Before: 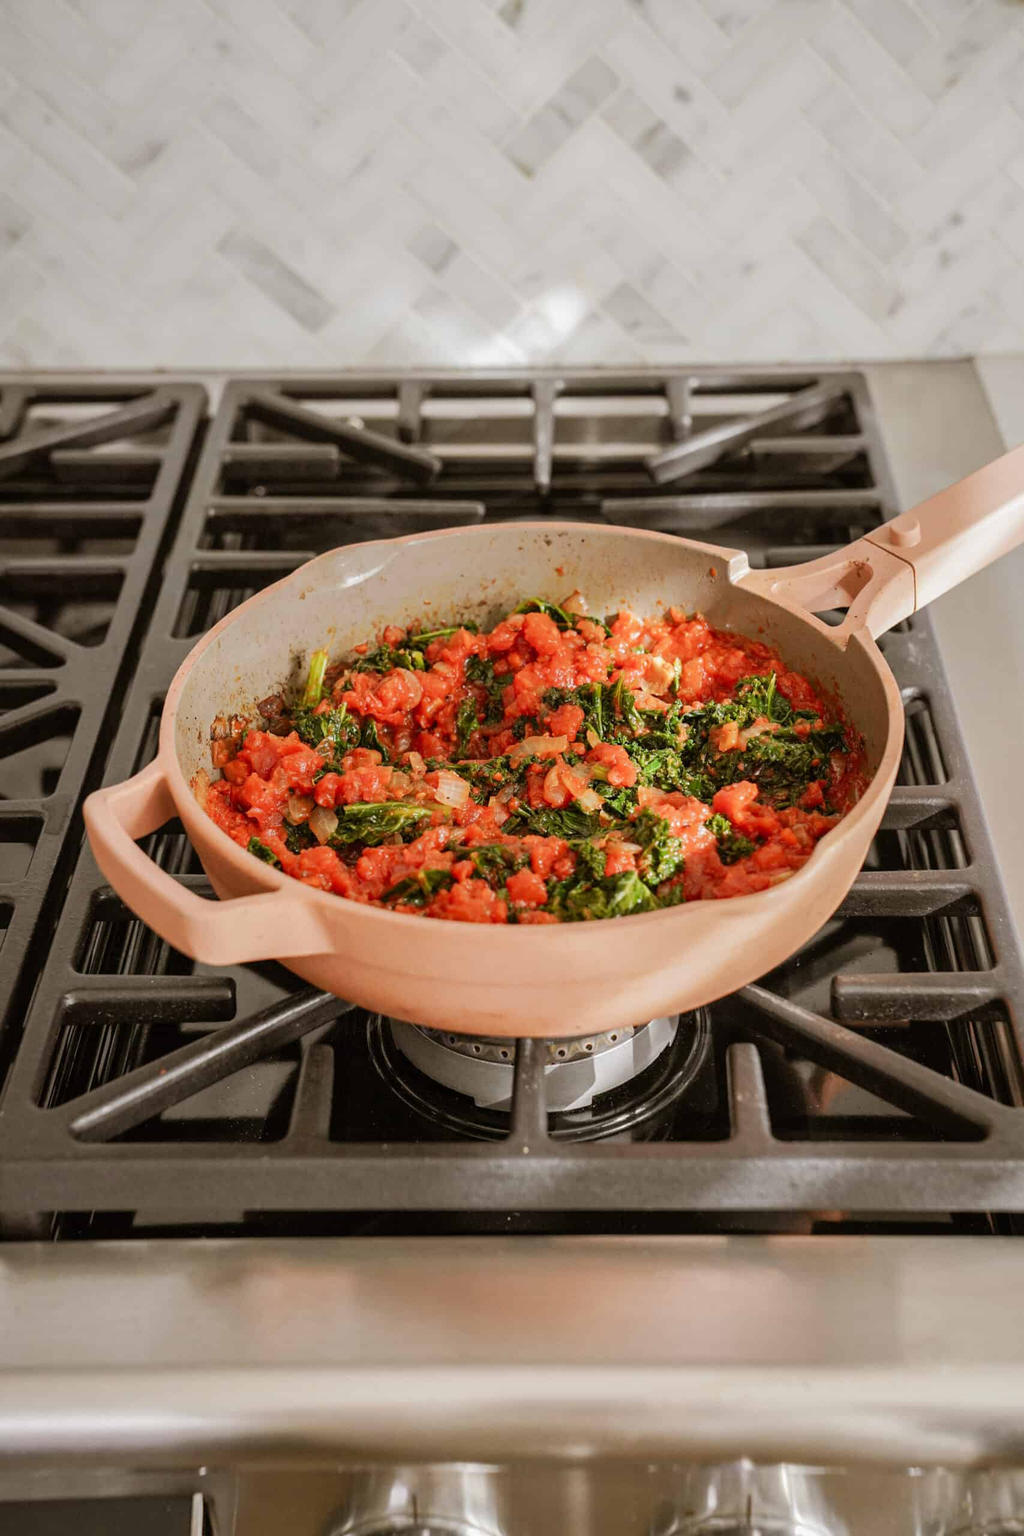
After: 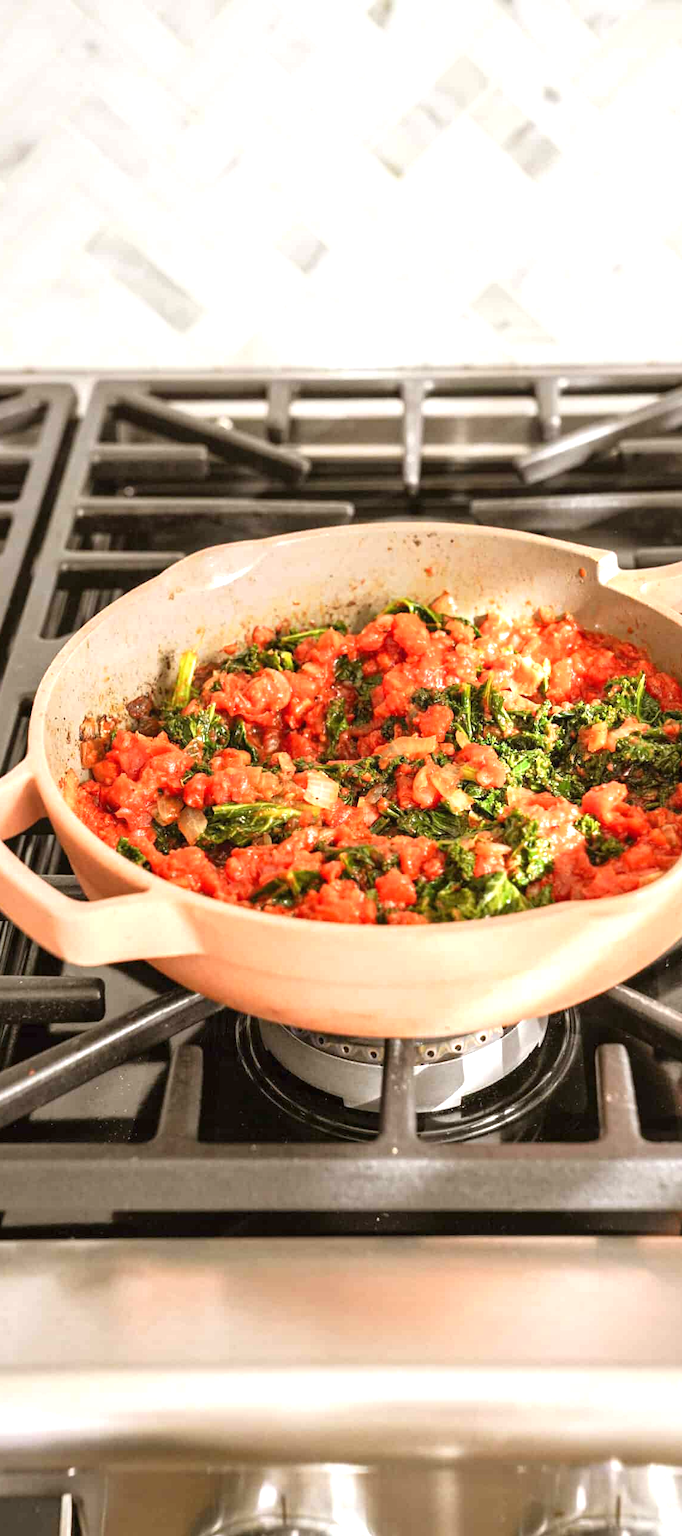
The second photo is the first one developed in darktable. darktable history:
exposure: black level correction 0, exposure 1 EV, compensate highlight preservation false
crop and rotate: left 12.861%, right 20.523%
